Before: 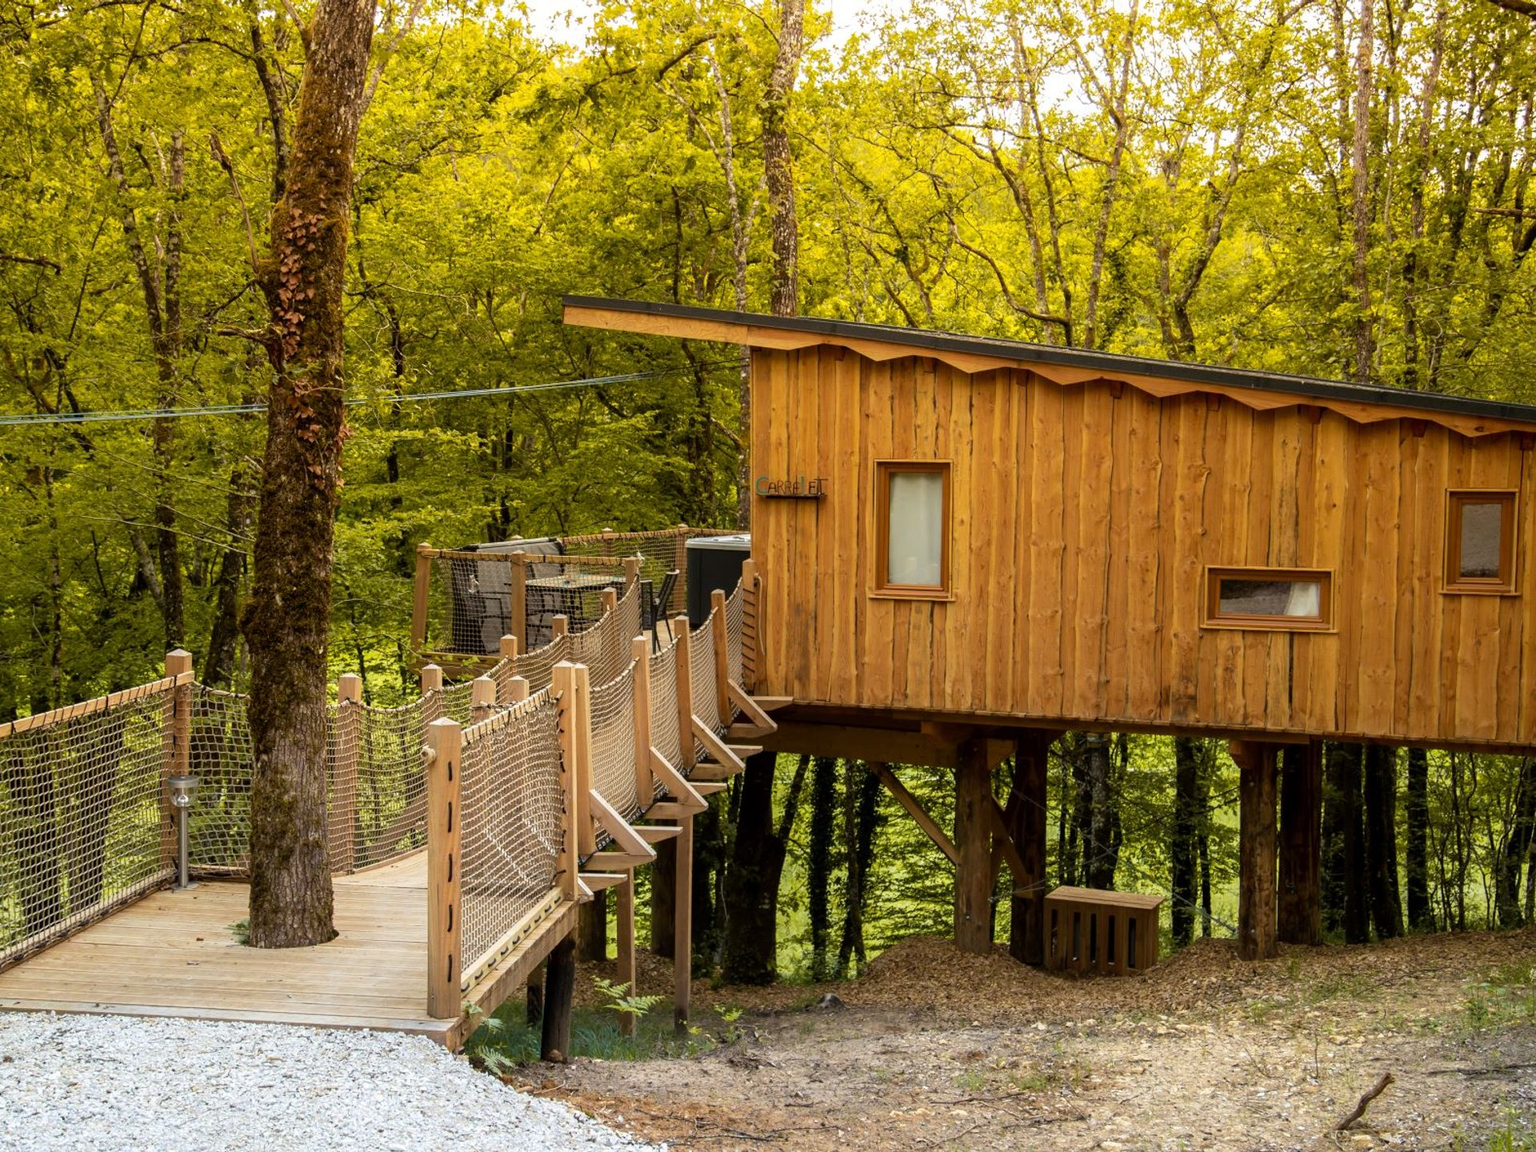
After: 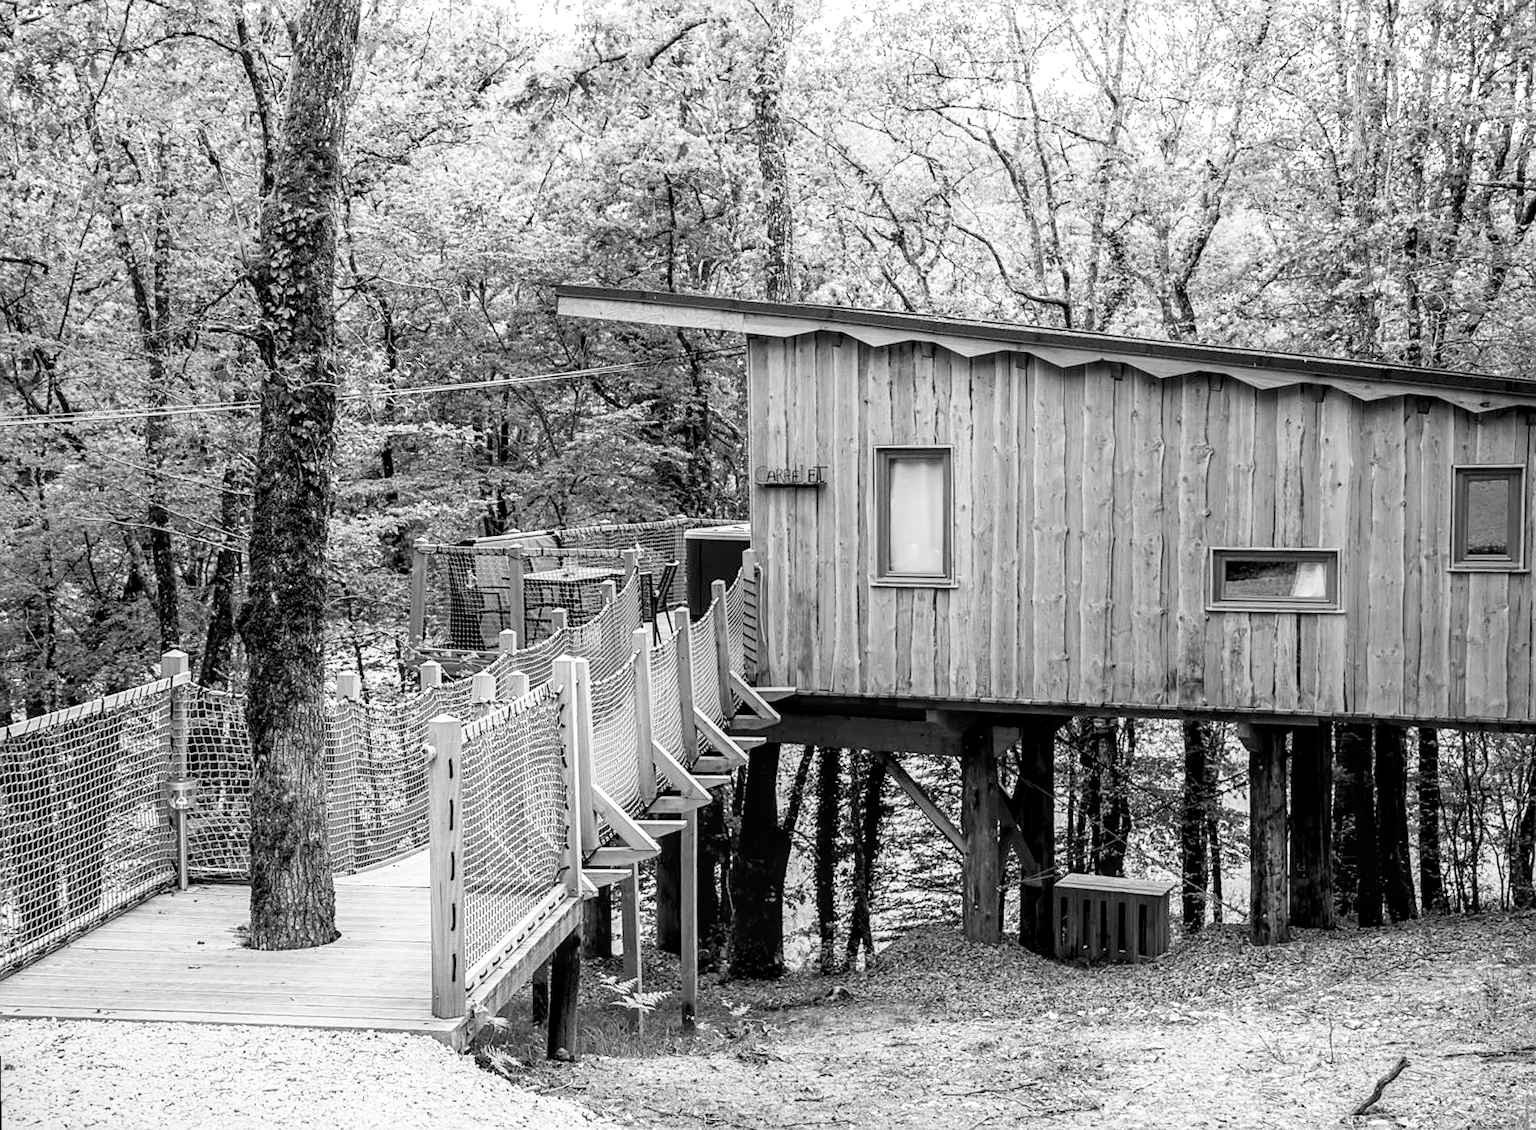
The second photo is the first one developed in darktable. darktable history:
sharpen: on, module defaults
contrast brightness saturation: saturation -1
filmic rgb: middle gray luminance 9.23%, black relative exposure -10.55 EV, white relative exposure 3.45 EV, threshold 6 EV, target black luminance 0%, hardness 5.98, latitude 59.69%, contrast 1.087, highlights saturation mix 5%, shadows ↔ highlights balance 29.23%, add noise in highlights 0, preserve chrominance no, color science v3 (2019), use custom middle-gray values true, iterations of high-quality reconstruction 0, contrast in highlights soft, enable highlight reconstruction true
local contrast: on, module defaults
rotate and perspective: rotation -1°, crop left 0.011, crop right 0.989, crop top 0.025, crop bottom 0.975
